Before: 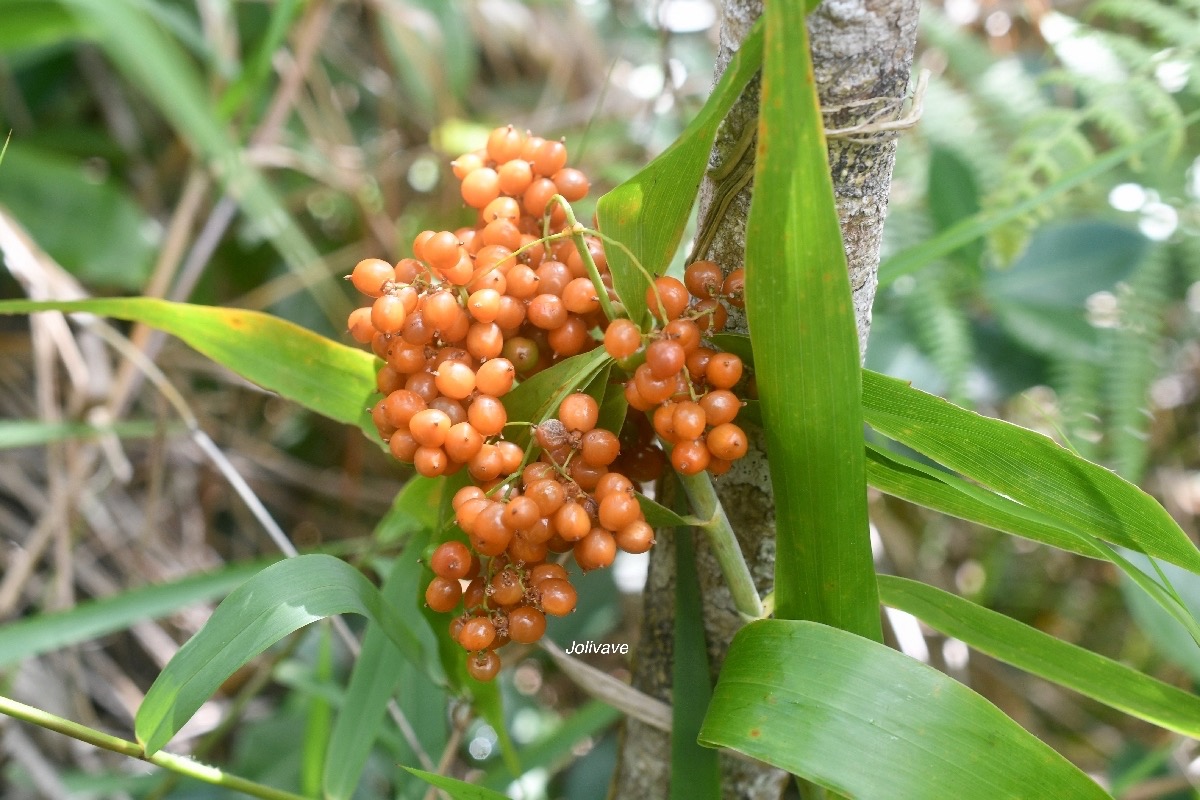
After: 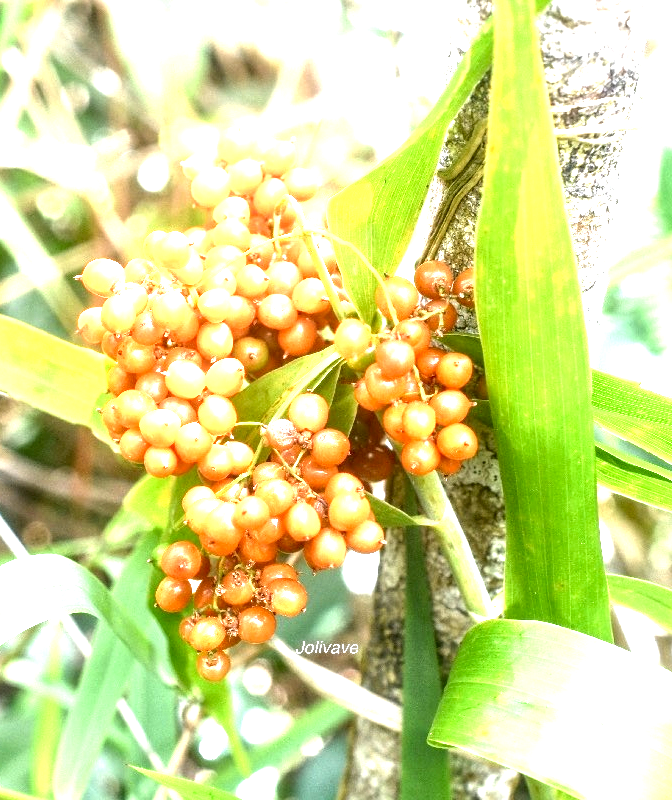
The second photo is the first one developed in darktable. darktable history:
exposure: exposure 2.021 EV, compensate highlight preservation false
local contrast: detail 160%
crop and rotate: left 22.571%, right 21.39%
